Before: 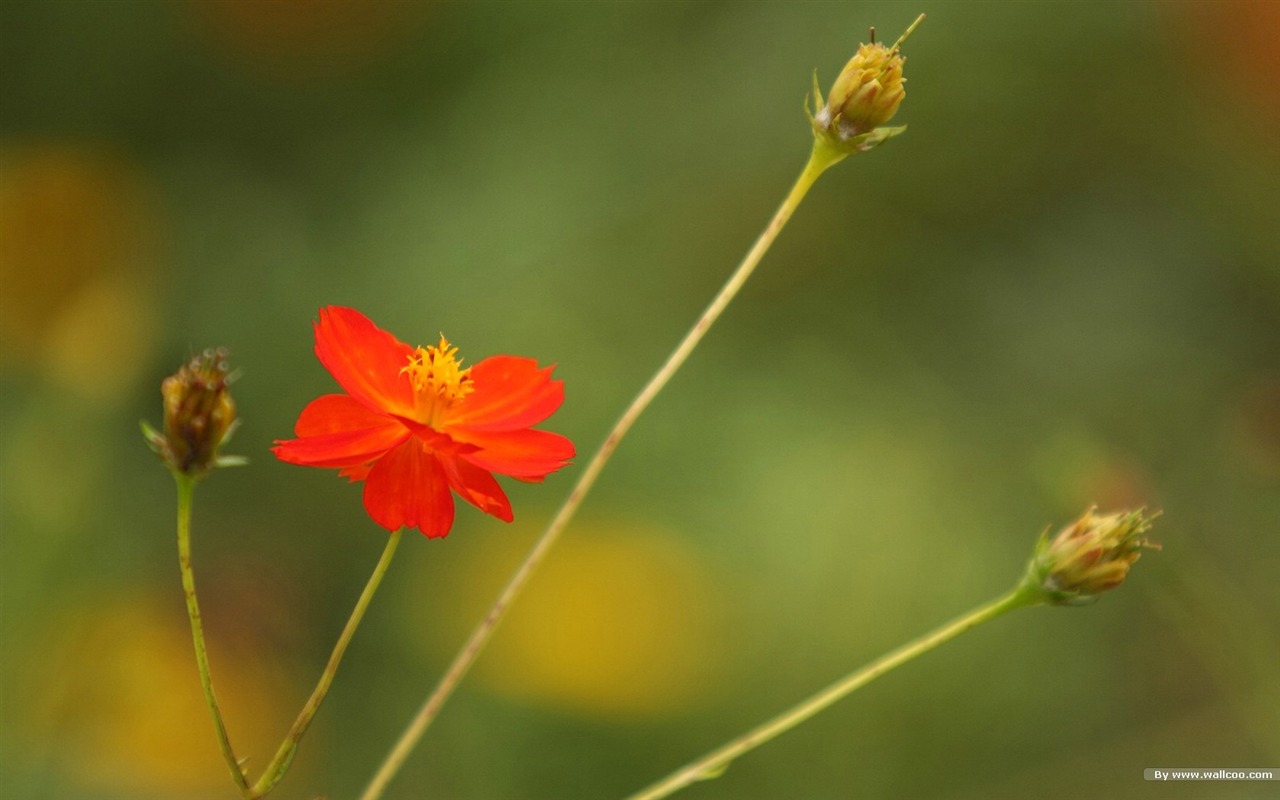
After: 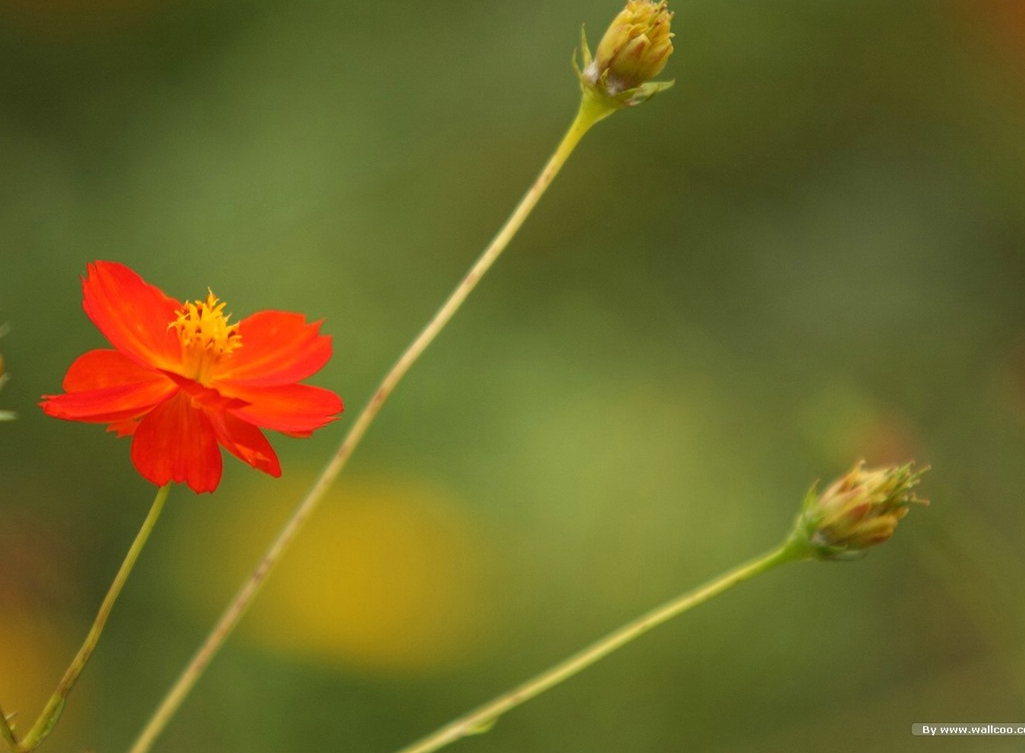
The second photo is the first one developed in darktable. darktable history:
crop and rotate: left 18.186%, top 5.83%, right 1.701%
